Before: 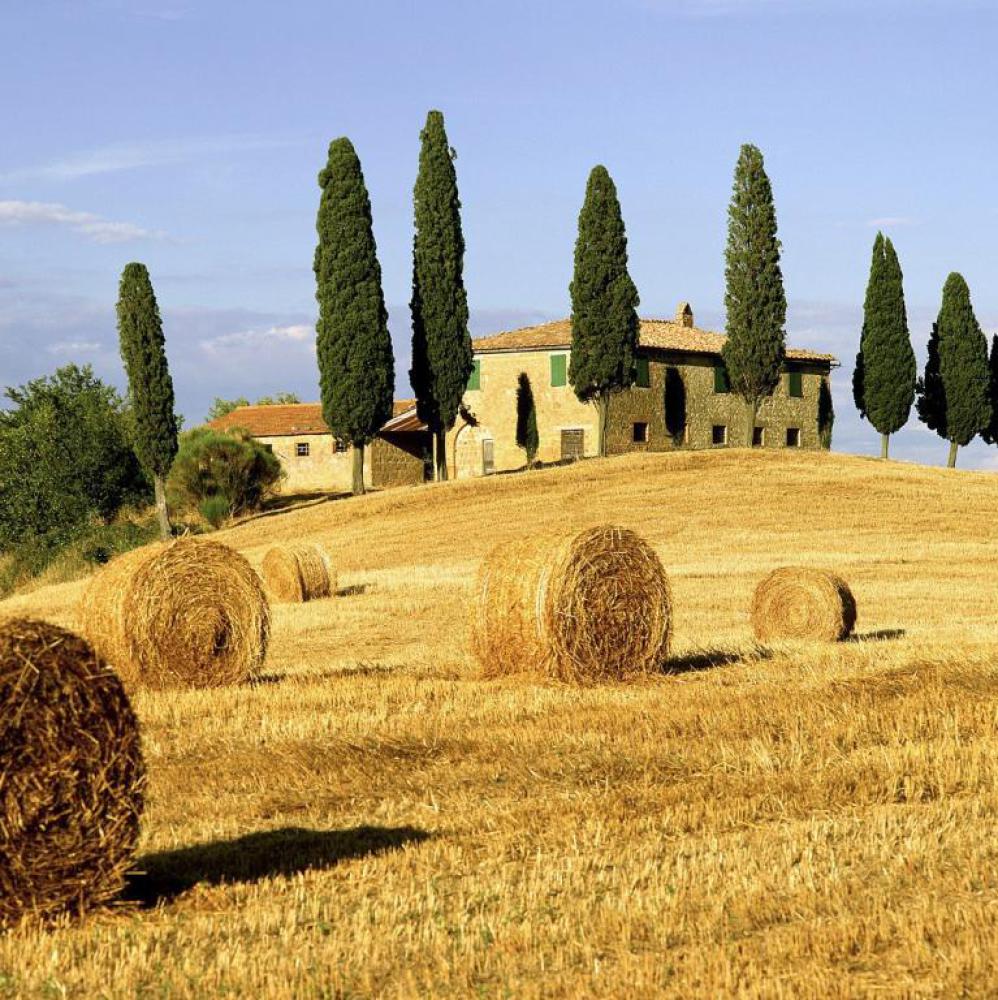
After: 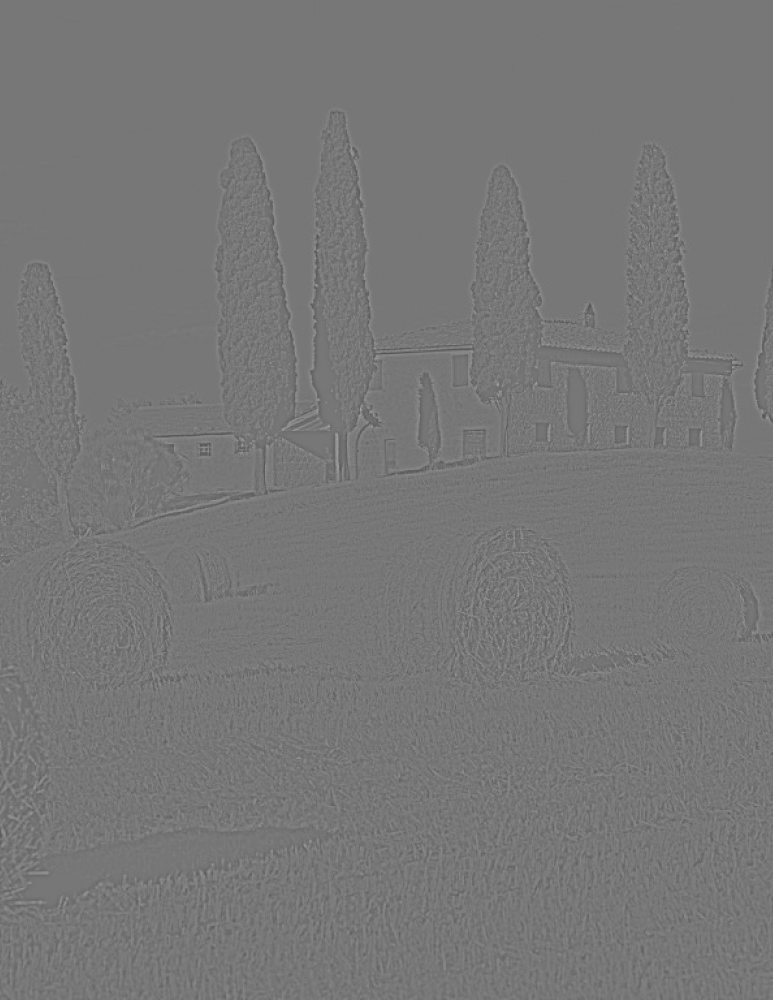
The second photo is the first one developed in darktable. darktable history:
crop: left 9.88%, right 12.664%
highpass: sharpness 5.84%, contrast boost 8.44%
